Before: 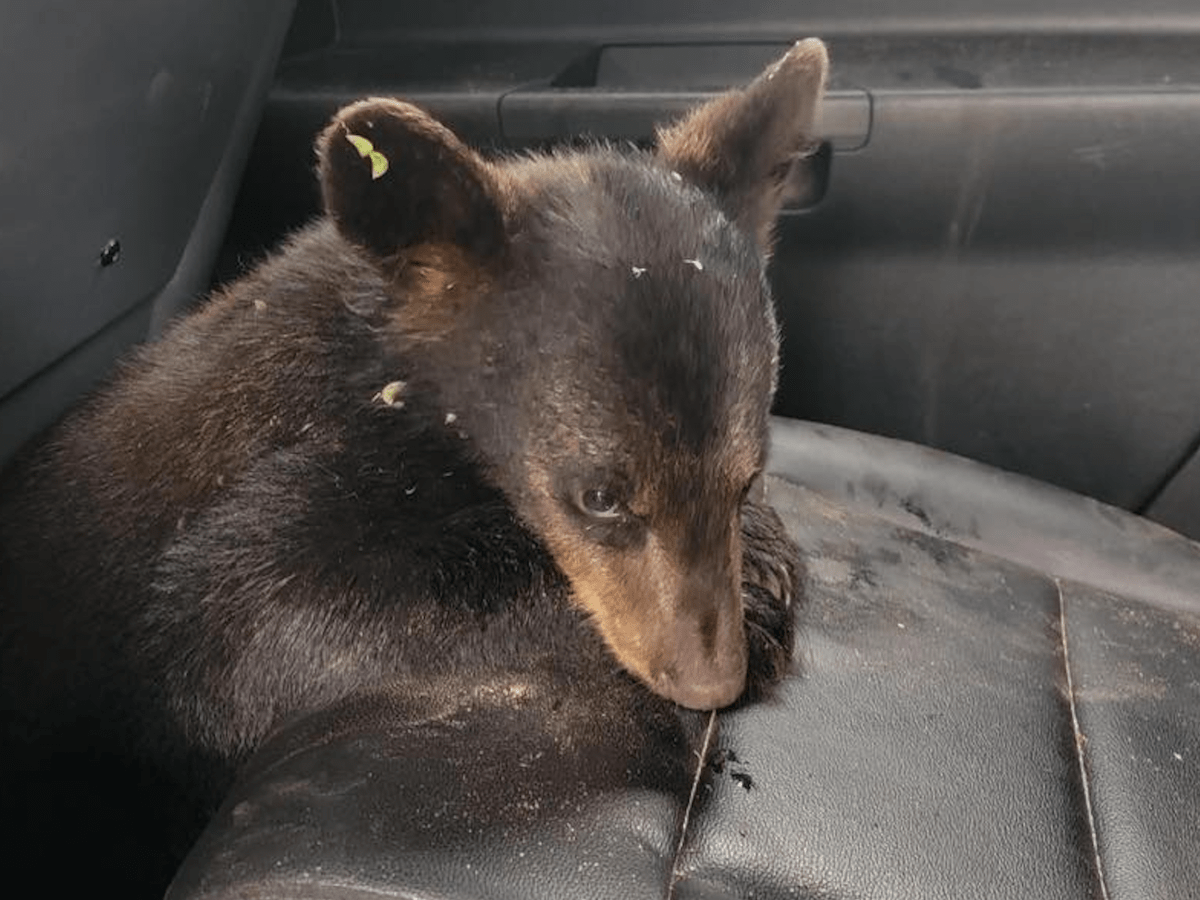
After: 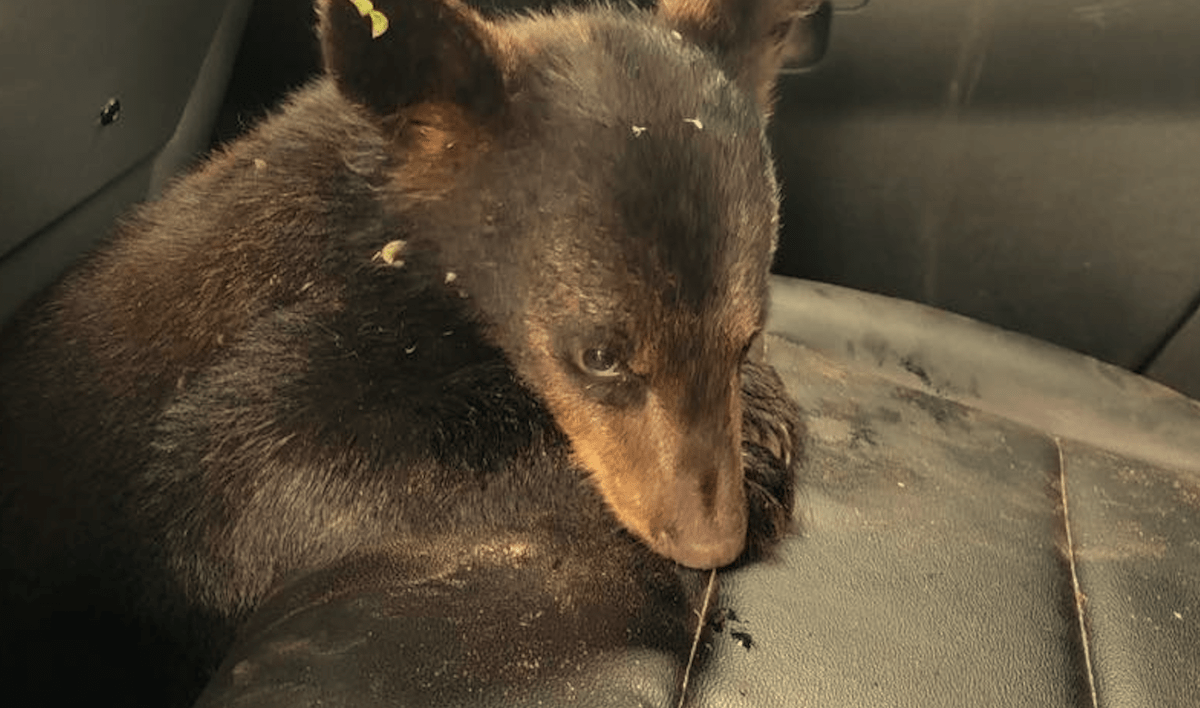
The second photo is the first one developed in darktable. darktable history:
crop and rotate: top 15.774%, bottom 5.506%
white balance: red 1.08, blue 0.791
